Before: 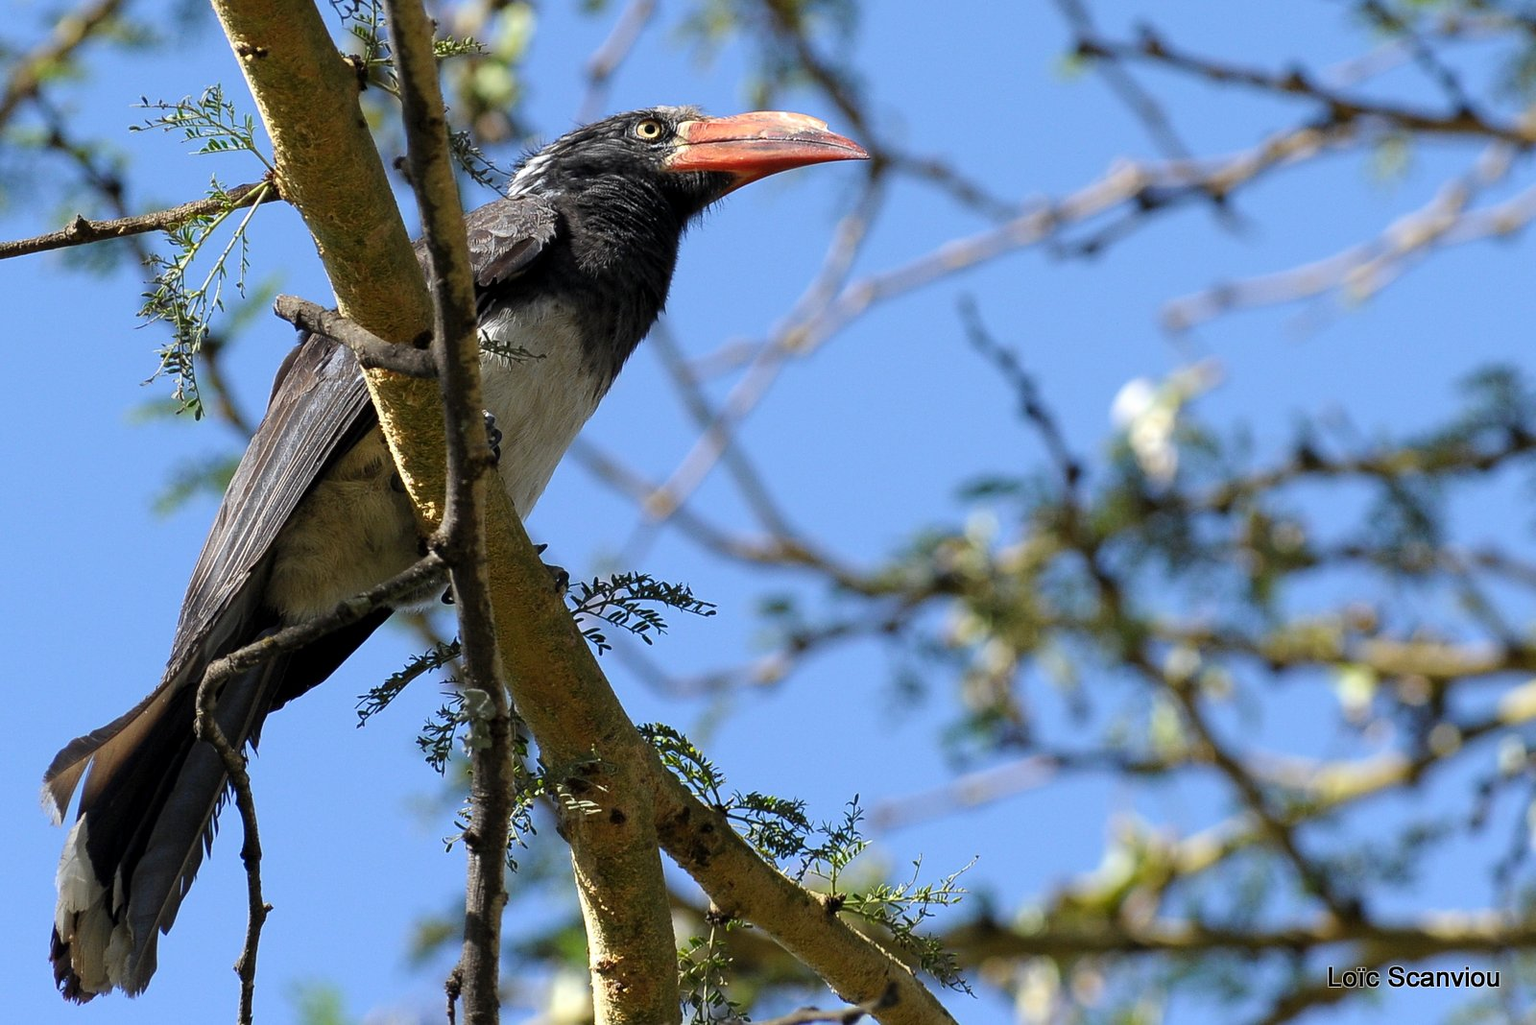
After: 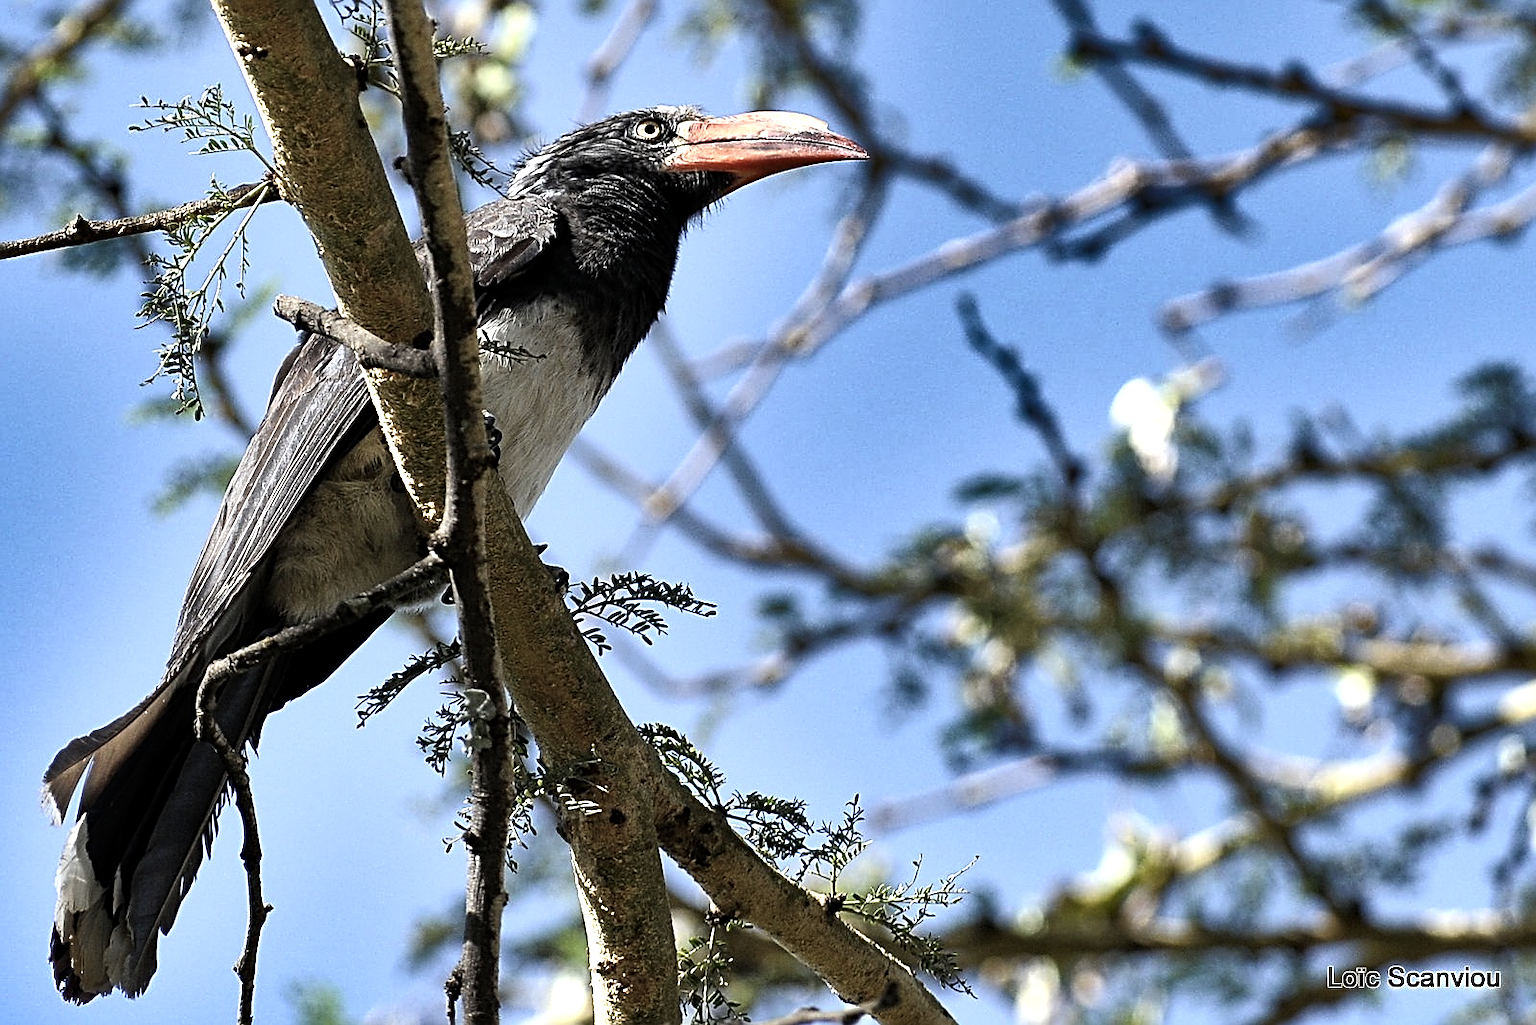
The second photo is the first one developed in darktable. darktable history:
contrast brightness saturation: contrast 0.102, saturation -0.364
shadows and highlights: shadows 24.16, highlights -79.49, soften with gaussian
tone equalizer: -8 EV -0.713 EV, -7 EV -0.71 EV, -6 EV -0.599 EV, -5 EV -0.367 EV, -3 EV 0.387 EV, -2 EV 0.6 EV, -1 EV 0.692 EV, +0 EV 0.735 EV
sharpen: radius 2.582, amount 0.683
